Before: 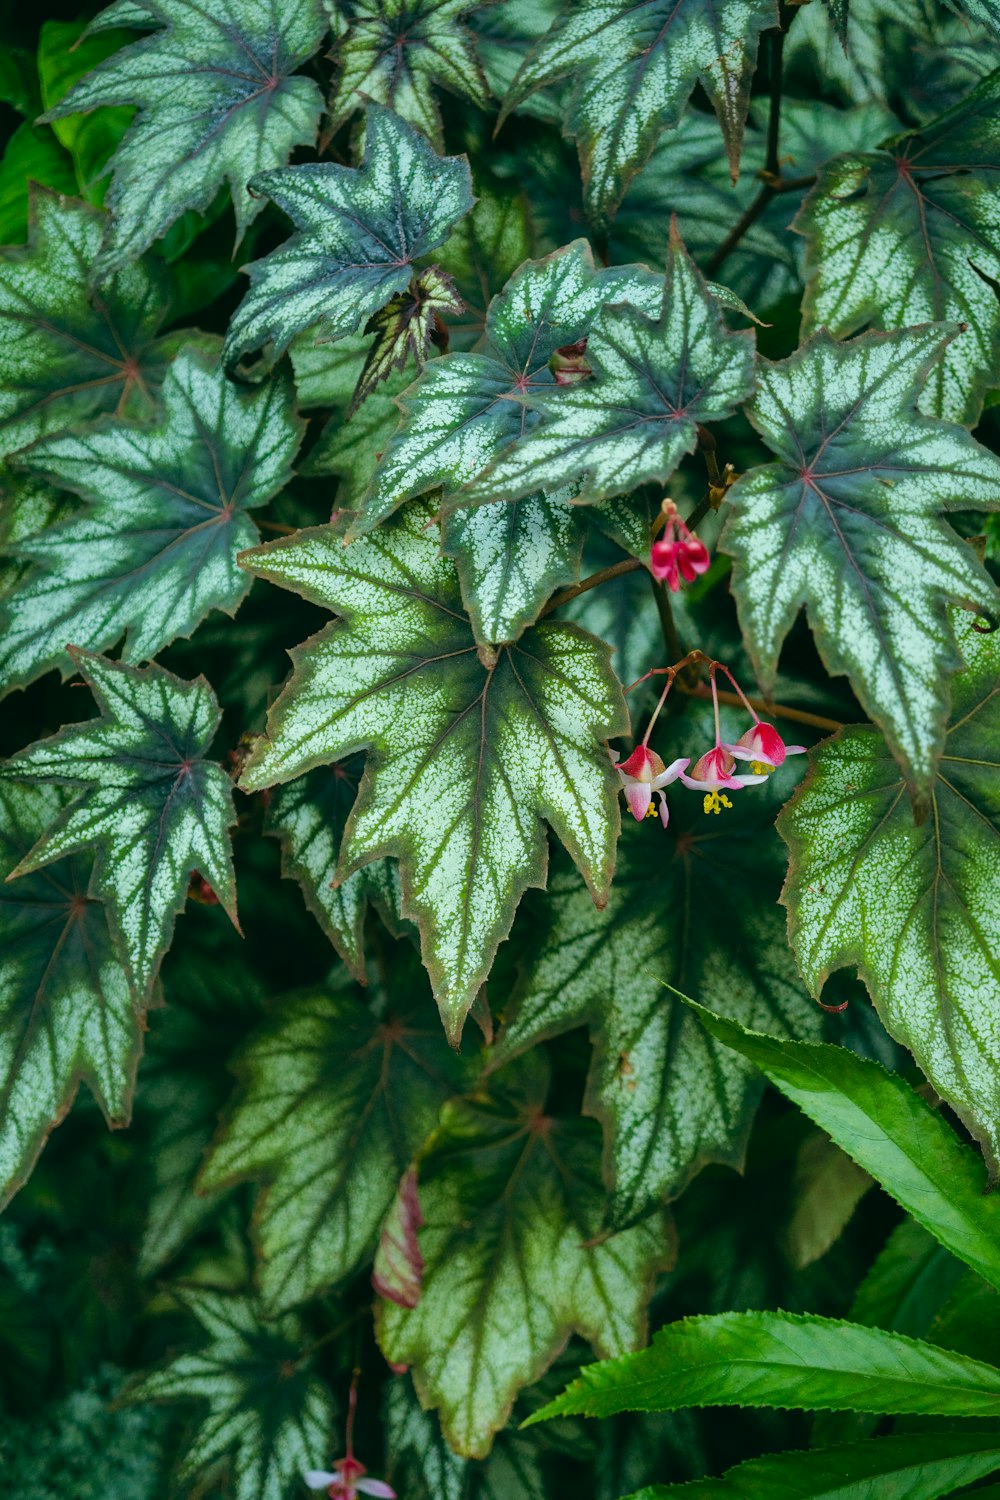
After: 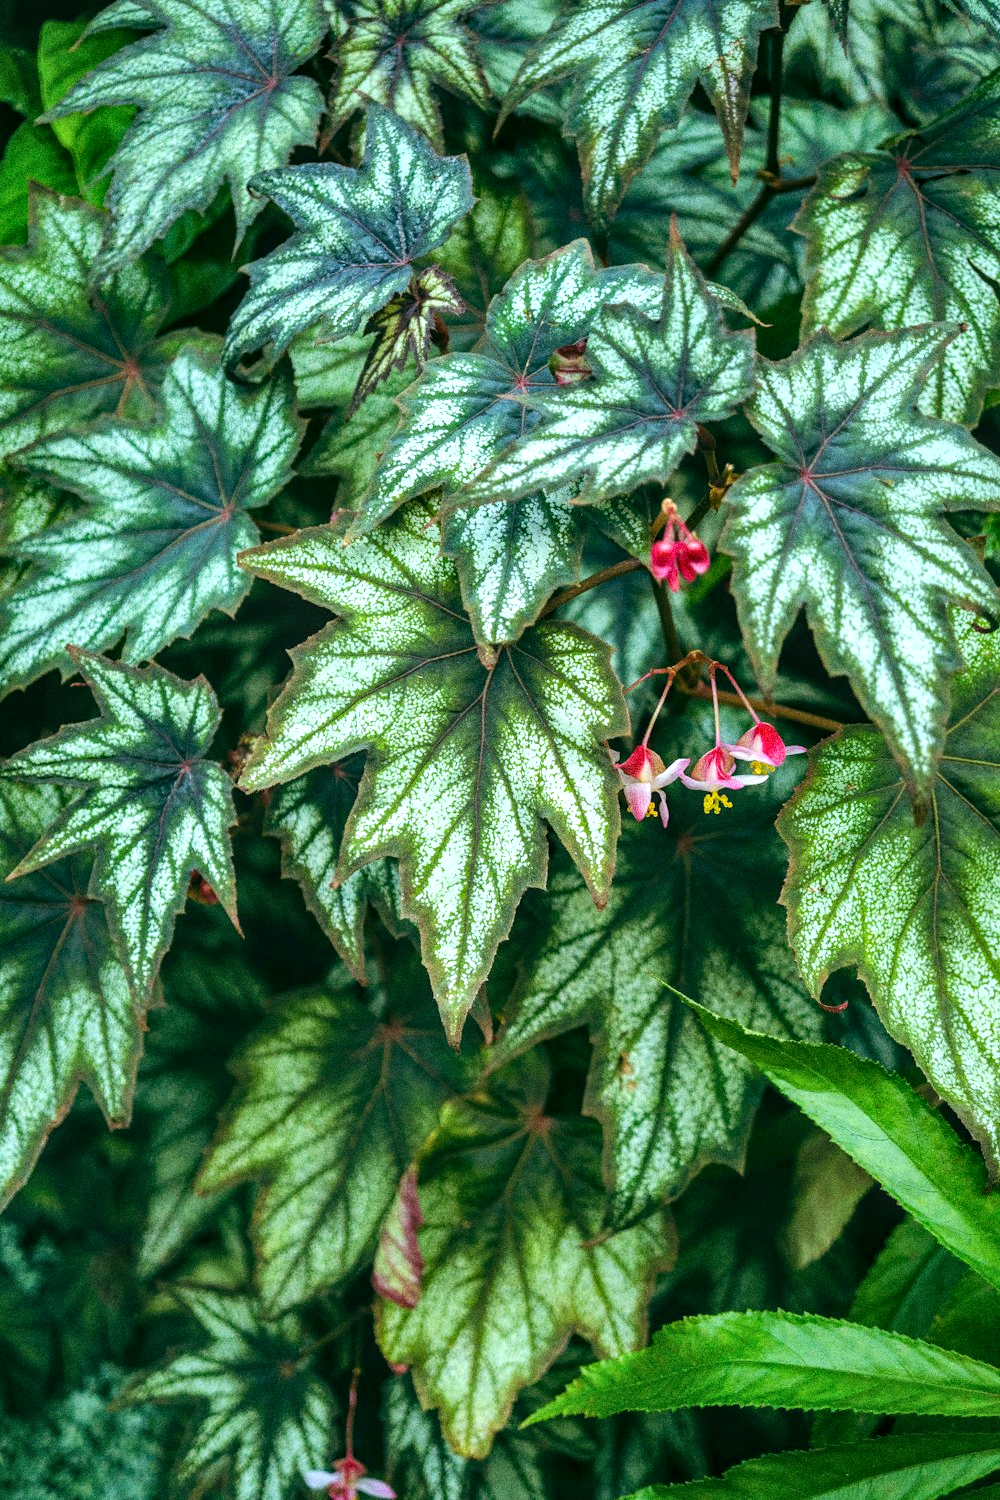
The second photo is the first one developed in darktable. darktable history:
exposure: exposure 0.566 EV, compensate highlight preservation false
white balance: red 1.009, blue 1.027
local contrast: detail 130%
shadows and highlights: shadows 52.34, highlights -28.23, soften with gaussian
grain: coarseness 0.09 ISO, strength 40%
